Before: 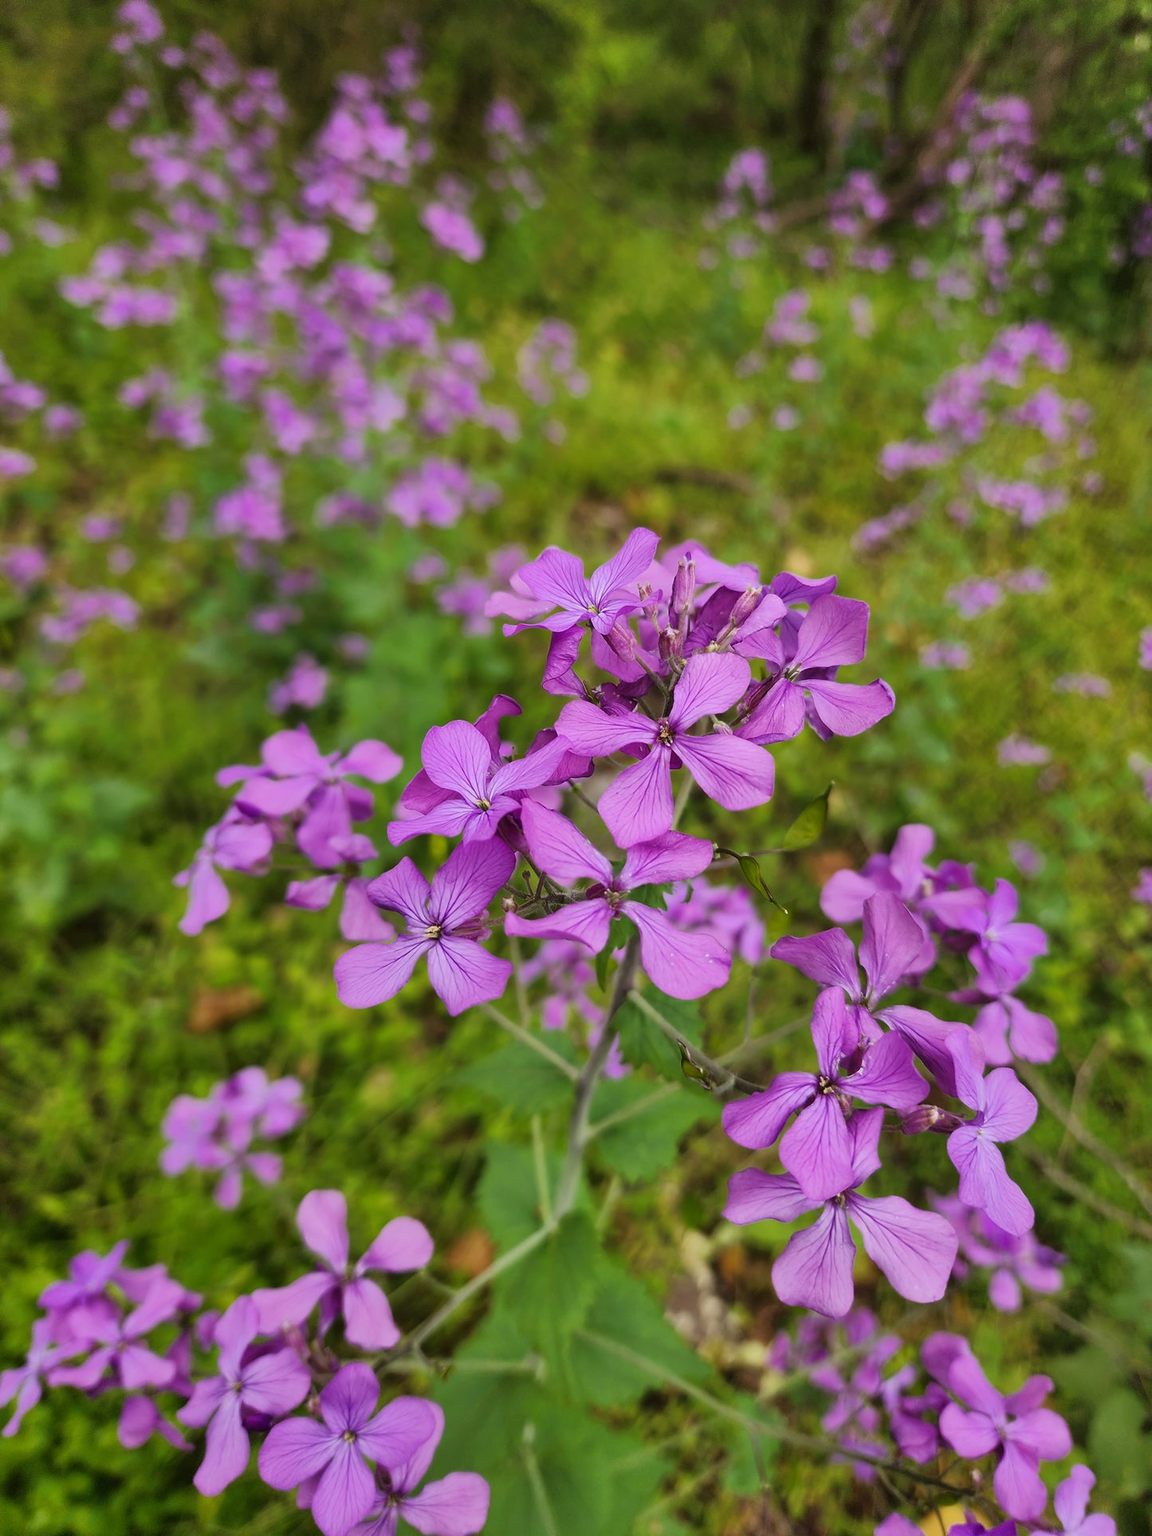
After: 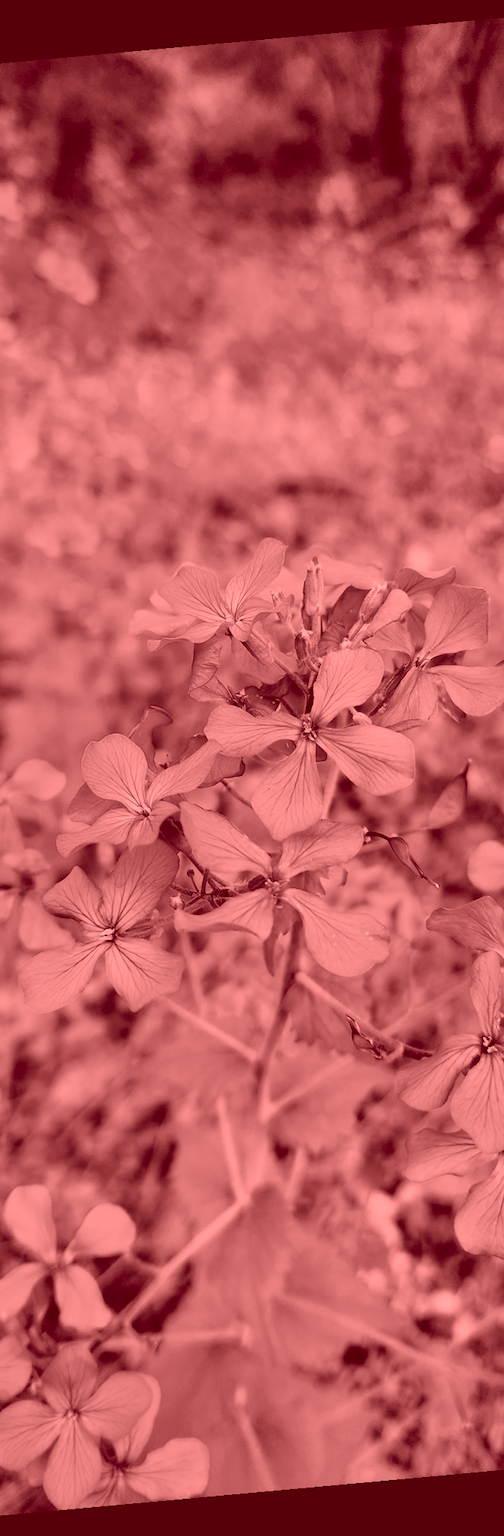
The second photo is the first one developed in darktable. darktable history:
exposure: compensate highlight preservation false
crop: left 31.229%, right 27.105%
rotate and perspective: rotation -5.2°, automatic cropping off
colorize: saturation 60%, source mix 100%
tone curve: curves: ch0 [(0, 0) (0.568, 0.517) (0.8, 0.717) (1, 1)]
color balance rgb: shadows lift › hue 87.51°, highlights gain › chroma 1.62%, highlights gain › hue 55.1°, global offset › chroma 0.06%, global offset › hue 253.66°, linear chroma grading › global chroma 0.5%, perceptual saturation grading › global saturation 16.38%
filmic rgb: black relative exposure -5 EV, hardness 2.88, contrast 1.1
